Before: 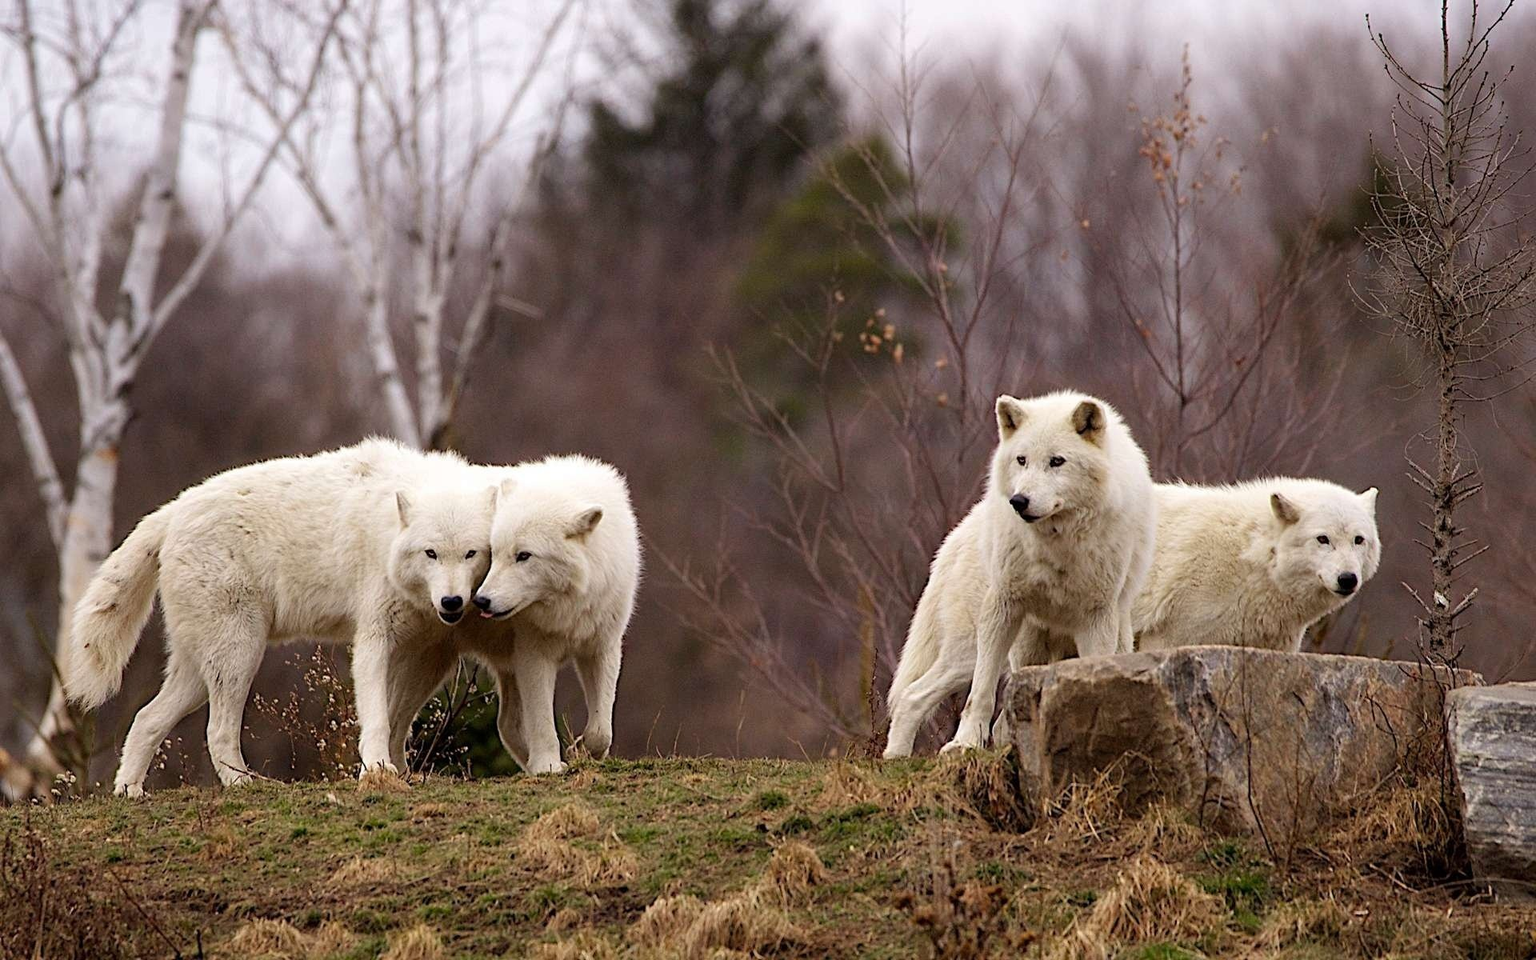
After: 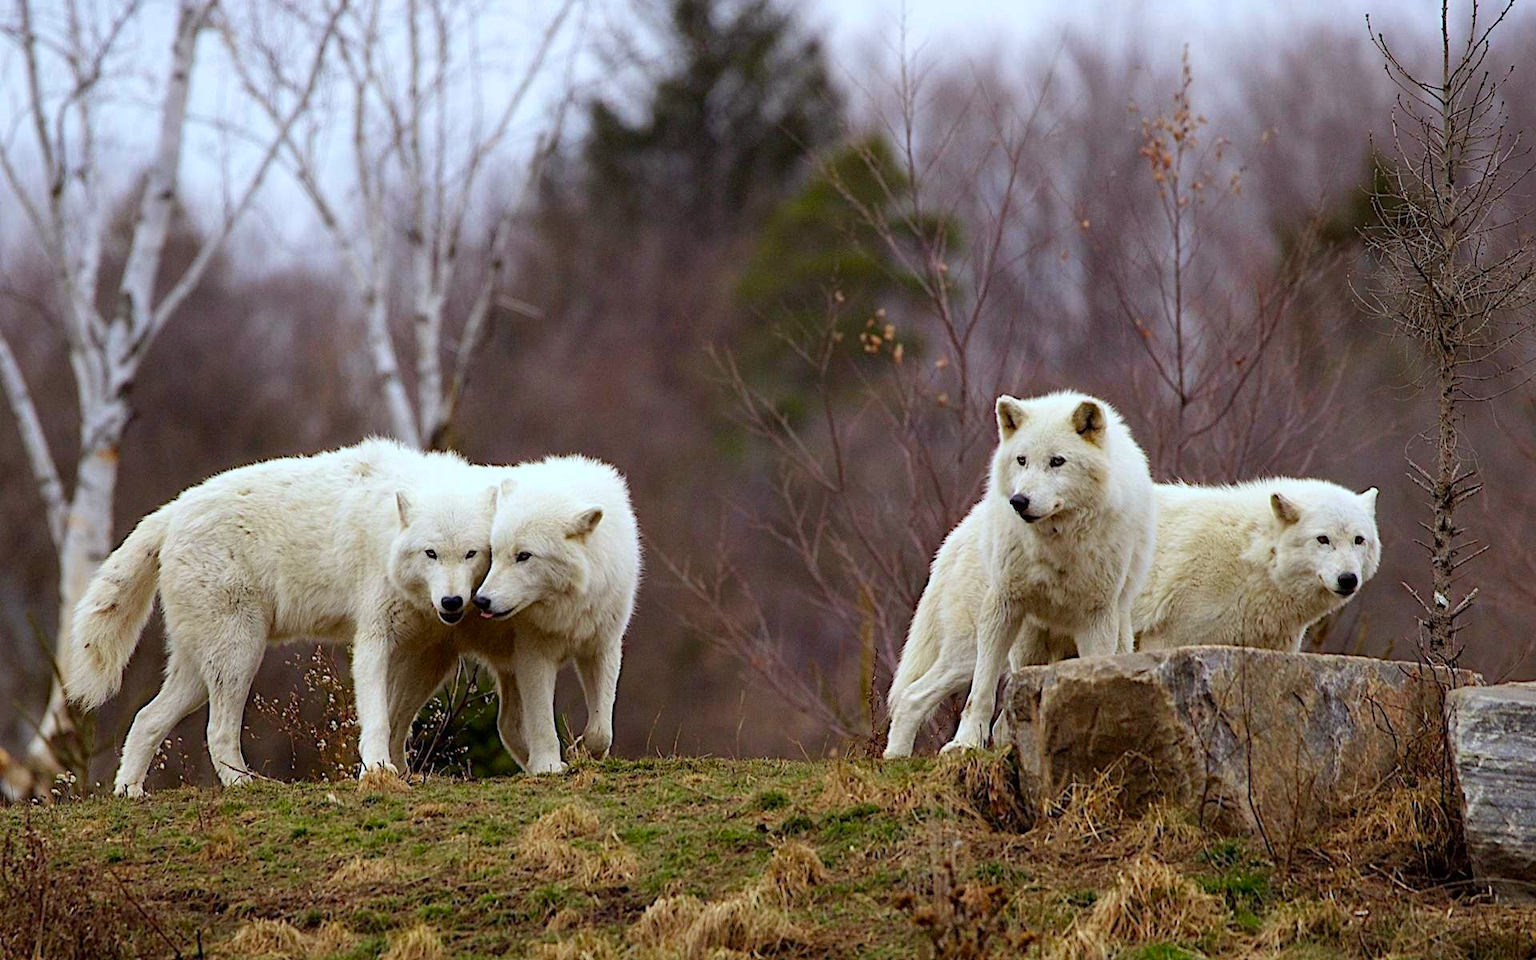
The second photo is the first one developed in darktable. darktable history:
white balance: red 0.925, blue 1.046
color correction: saturation 1.32
